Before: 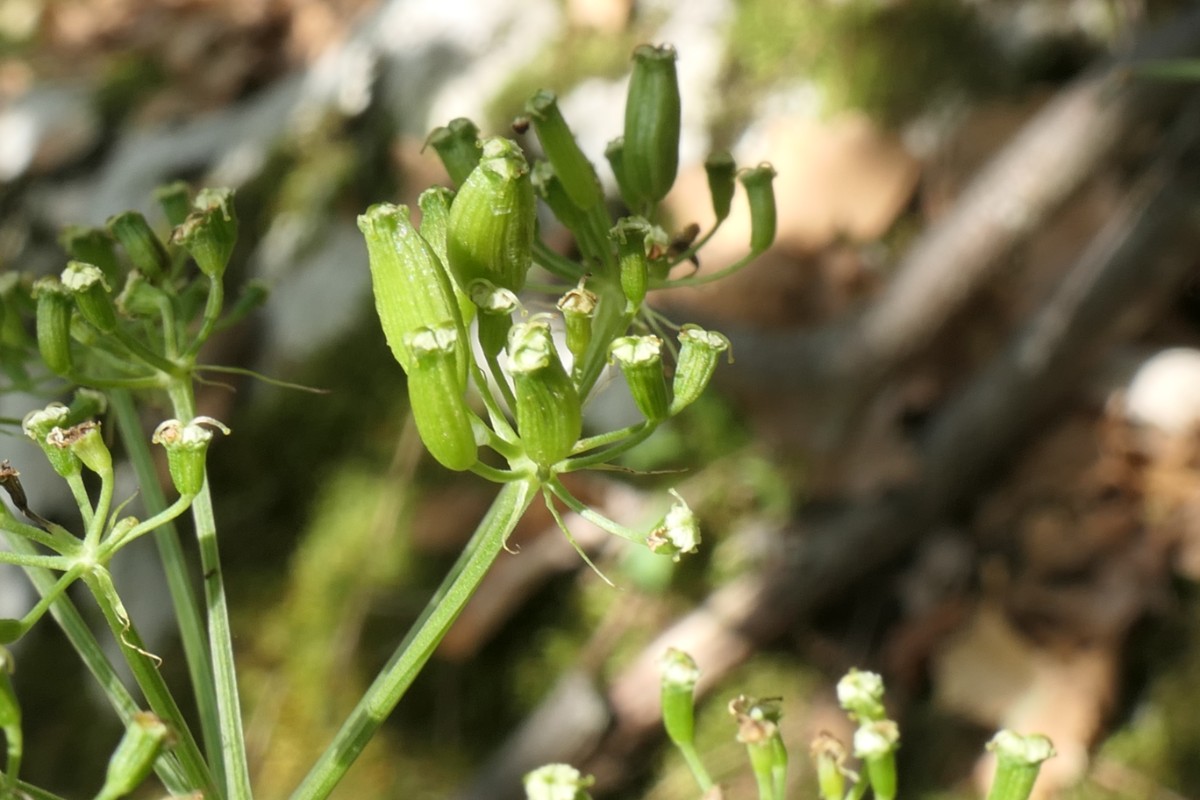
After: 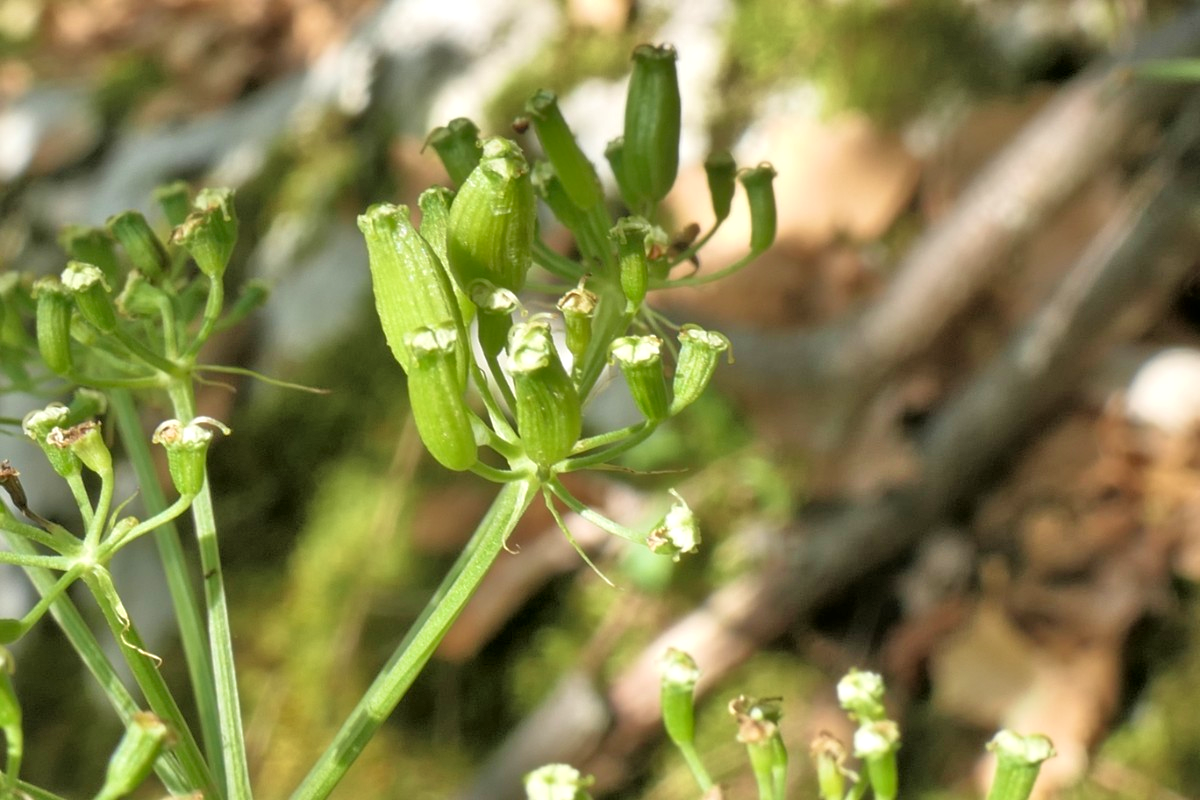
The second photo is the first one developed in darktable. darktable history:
contrast equalizer: octaves 7, y [[0.6 ×6], [0.55 ×6], [0 ×6], [0 ×6], [0 ×6]], mix 0.168
tone equalizer: -7 EV 0.141 EV, -6 EV 0.622 EV, -5 EV 1.18 EV, -4 EV 1.34 EV, -3 EV 1.14 EV, -2 EV 0.6 EV, -1 EV 0.149 EV
velvia: on, module defaults
shadows and highlights: soften with gaussian
